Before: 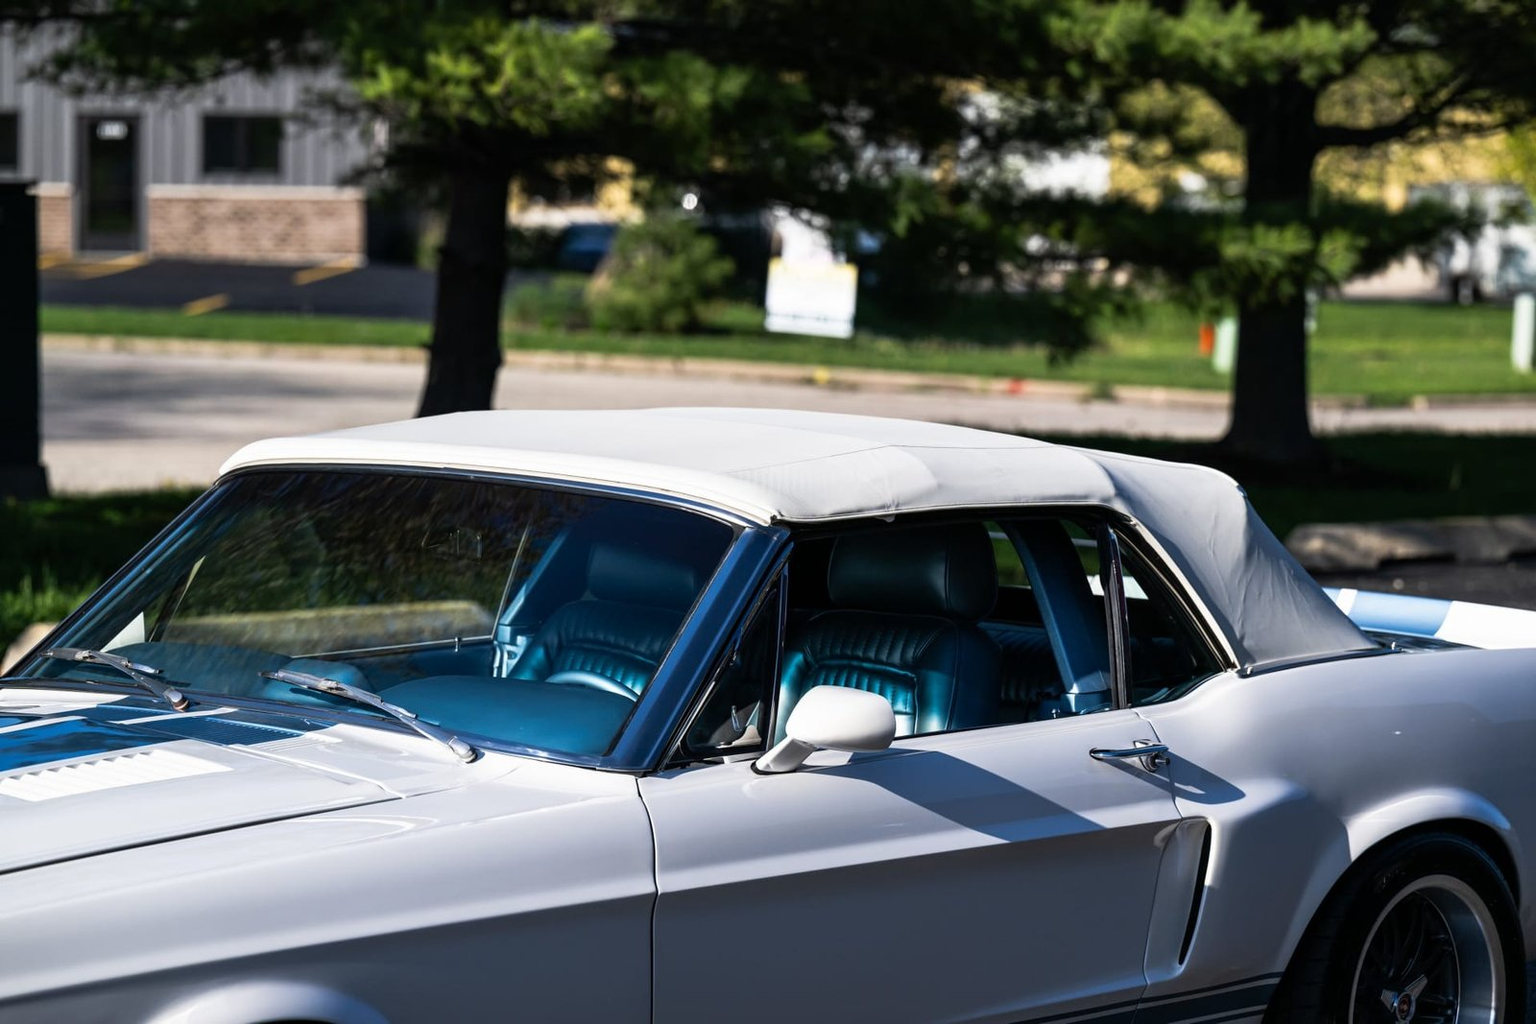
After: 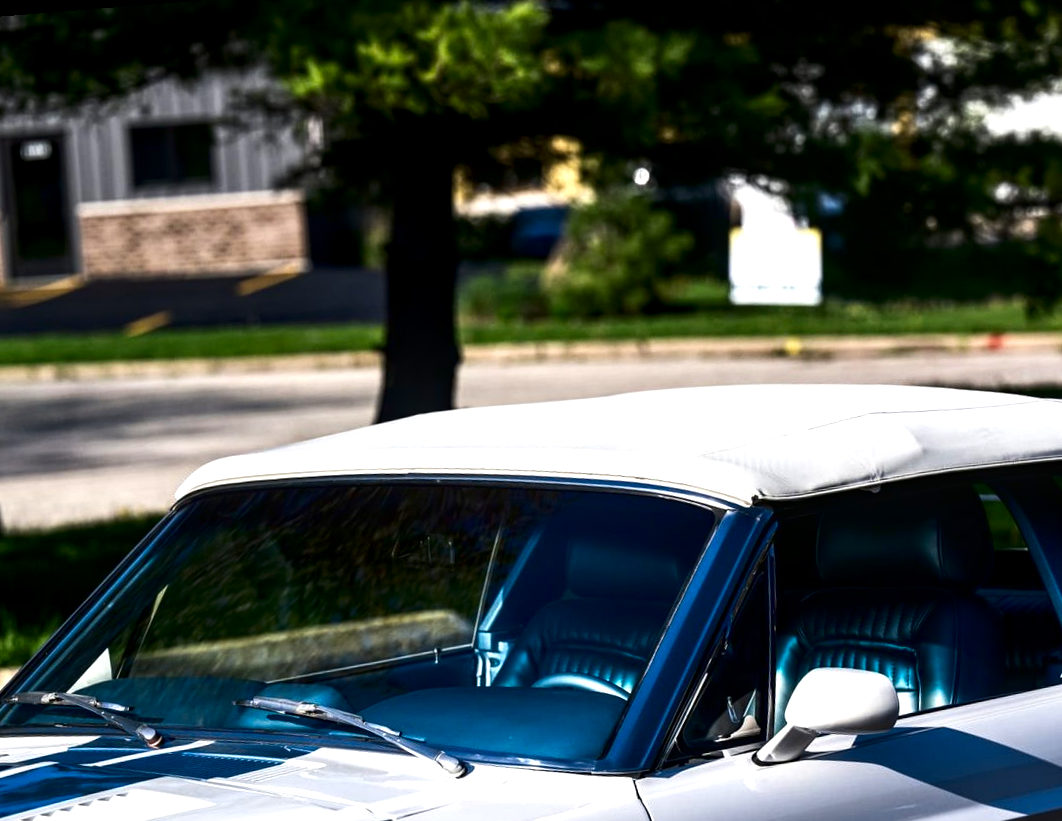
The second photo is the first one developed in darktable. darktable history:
rotate and perspective: rotation -4.57°, crop left 0.054, crop right 0.944, crop top 0.087, crop bottom 0.914
color calibration: illuminant same as pipeline (D50), adaptation none (bypass), gamut compression 1.72
contrast brightness saturation: contrast 0.1, brightness -0.26, saturation 0.14
local contrast: highlights 83%, shadows 81%
crop: right 28.885%, bottom 16.626%
exposure: black level correction 0, exposure 0.4 EV, compensate exposure bias true, compensate highlight preservation false
